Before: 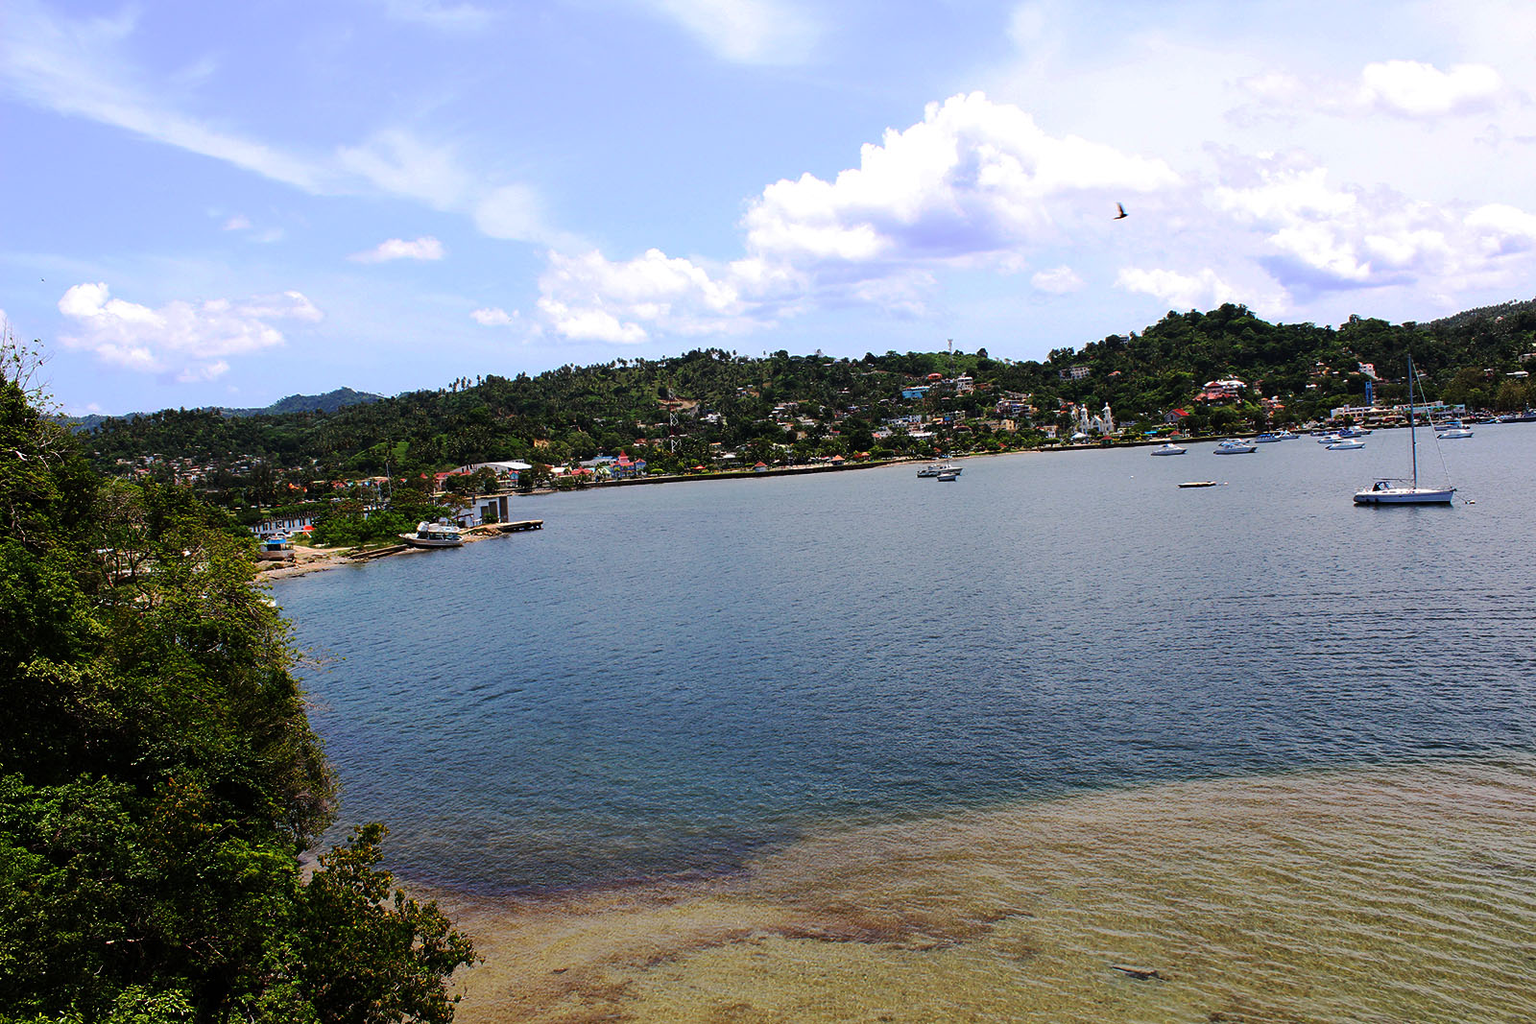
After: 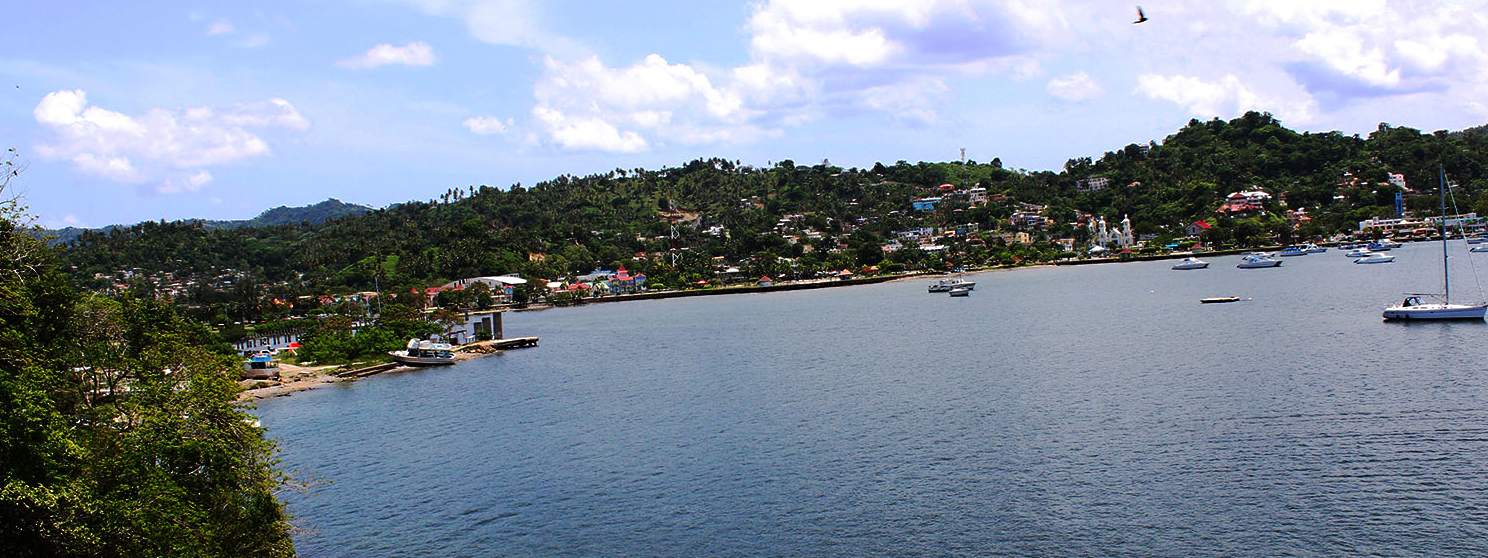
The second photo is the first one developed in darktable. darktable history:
vibrance: vibrance 22%
sharpen: radius 5.325, amount 0.312, threshold 26.433
crop: left 1.744%, top 19.225%, right 5.069%, bottom 28.357%
